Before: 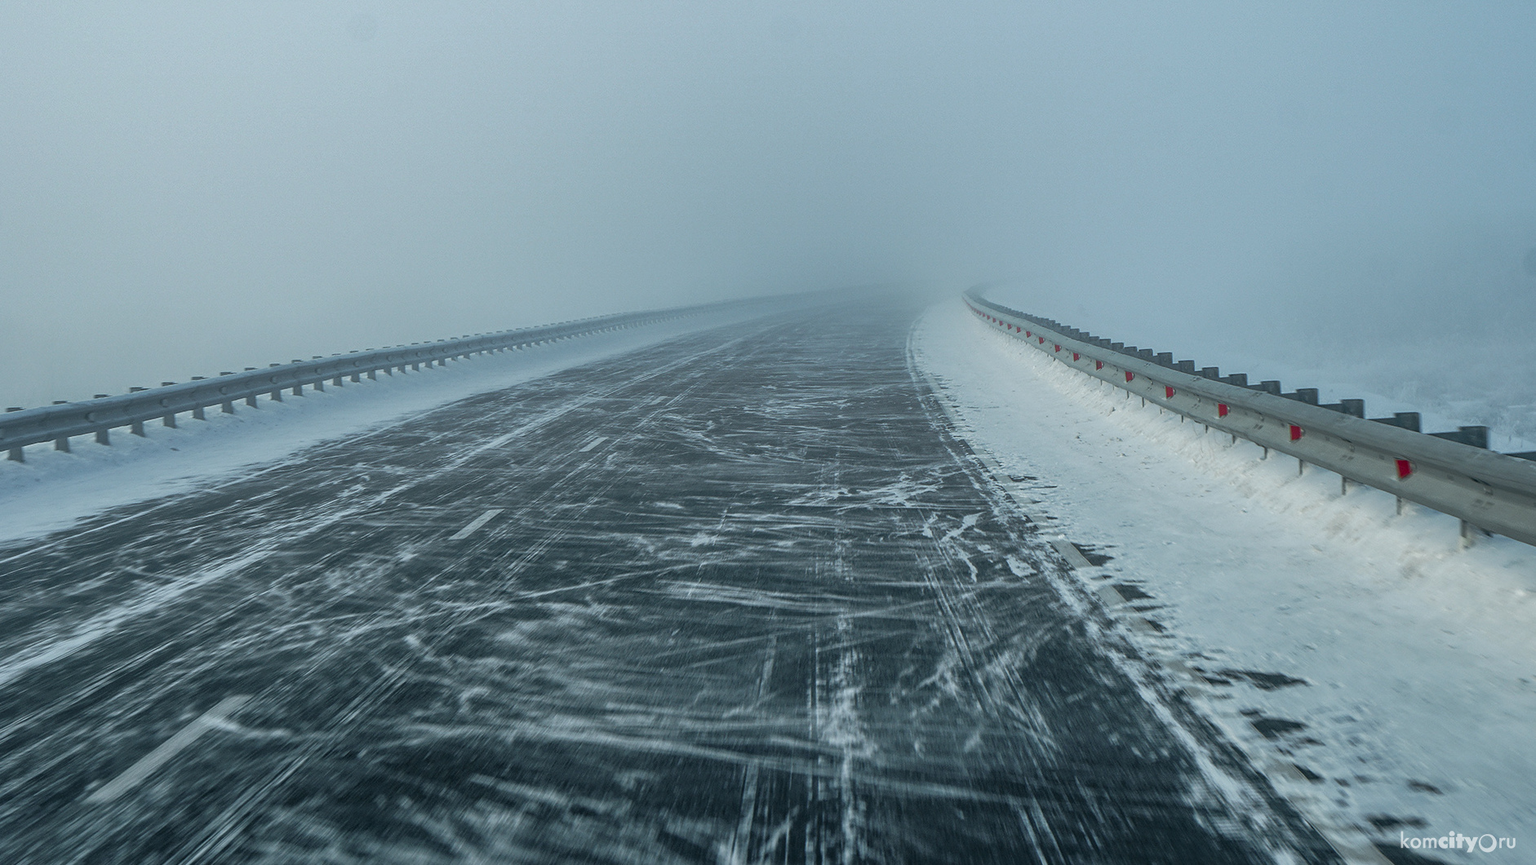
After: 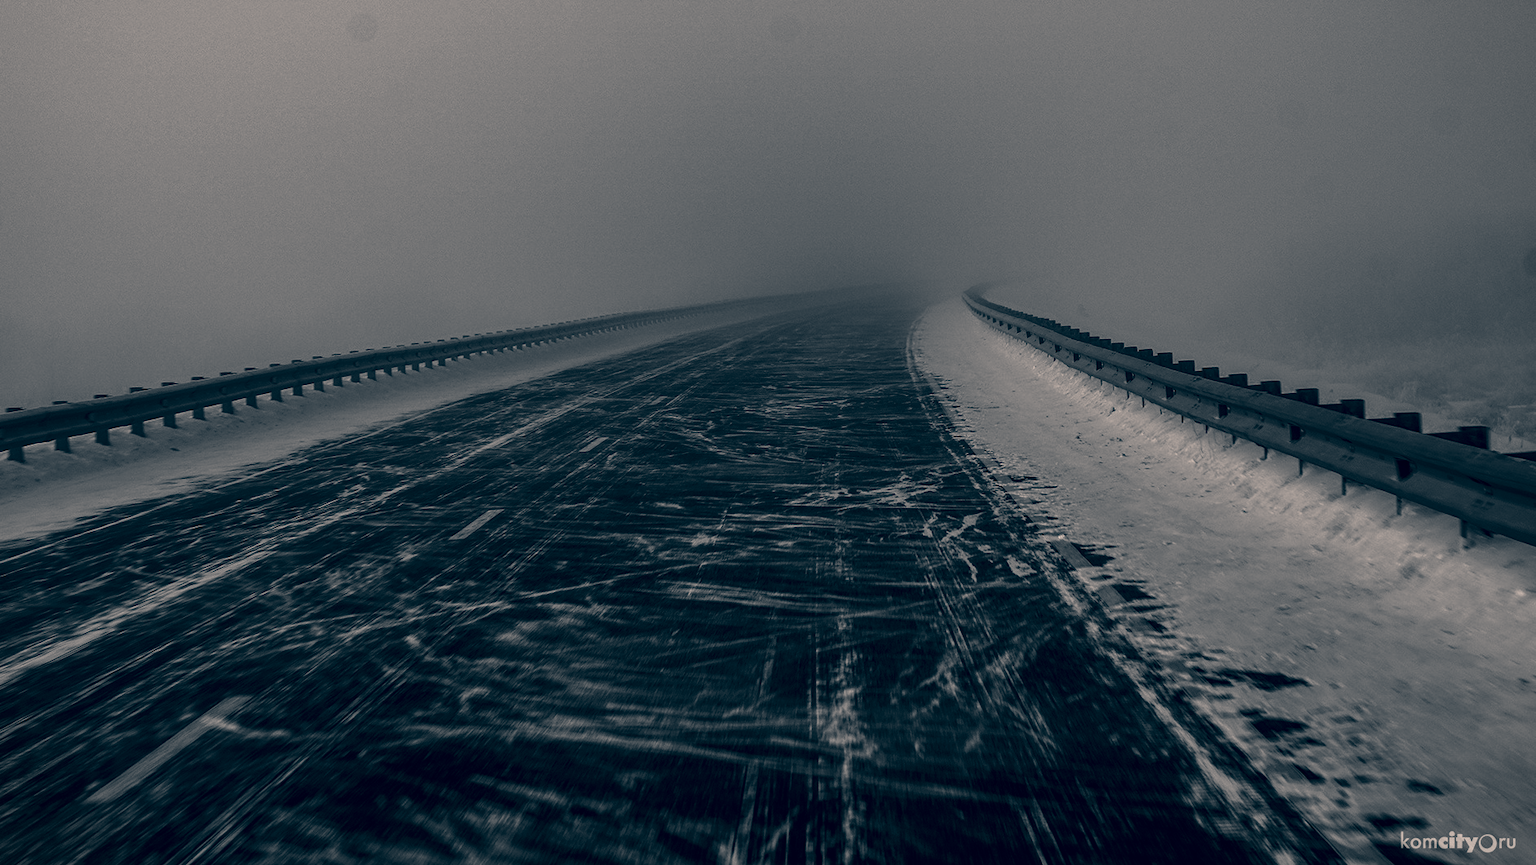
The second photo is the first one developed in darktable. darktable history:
local contrast: detail 130%
vignetting: fall-off start 97.37%, fall-off radius 78.75%, brightness -0.29, width/height ratio 1.119
color correction: highlights a* 10.36, highlights b* 14.53, shadows a* -9.79, shadows b* -14.81
contrast brightness saturation: contrast -0.031, brightness -0.58, saturation -0.996
